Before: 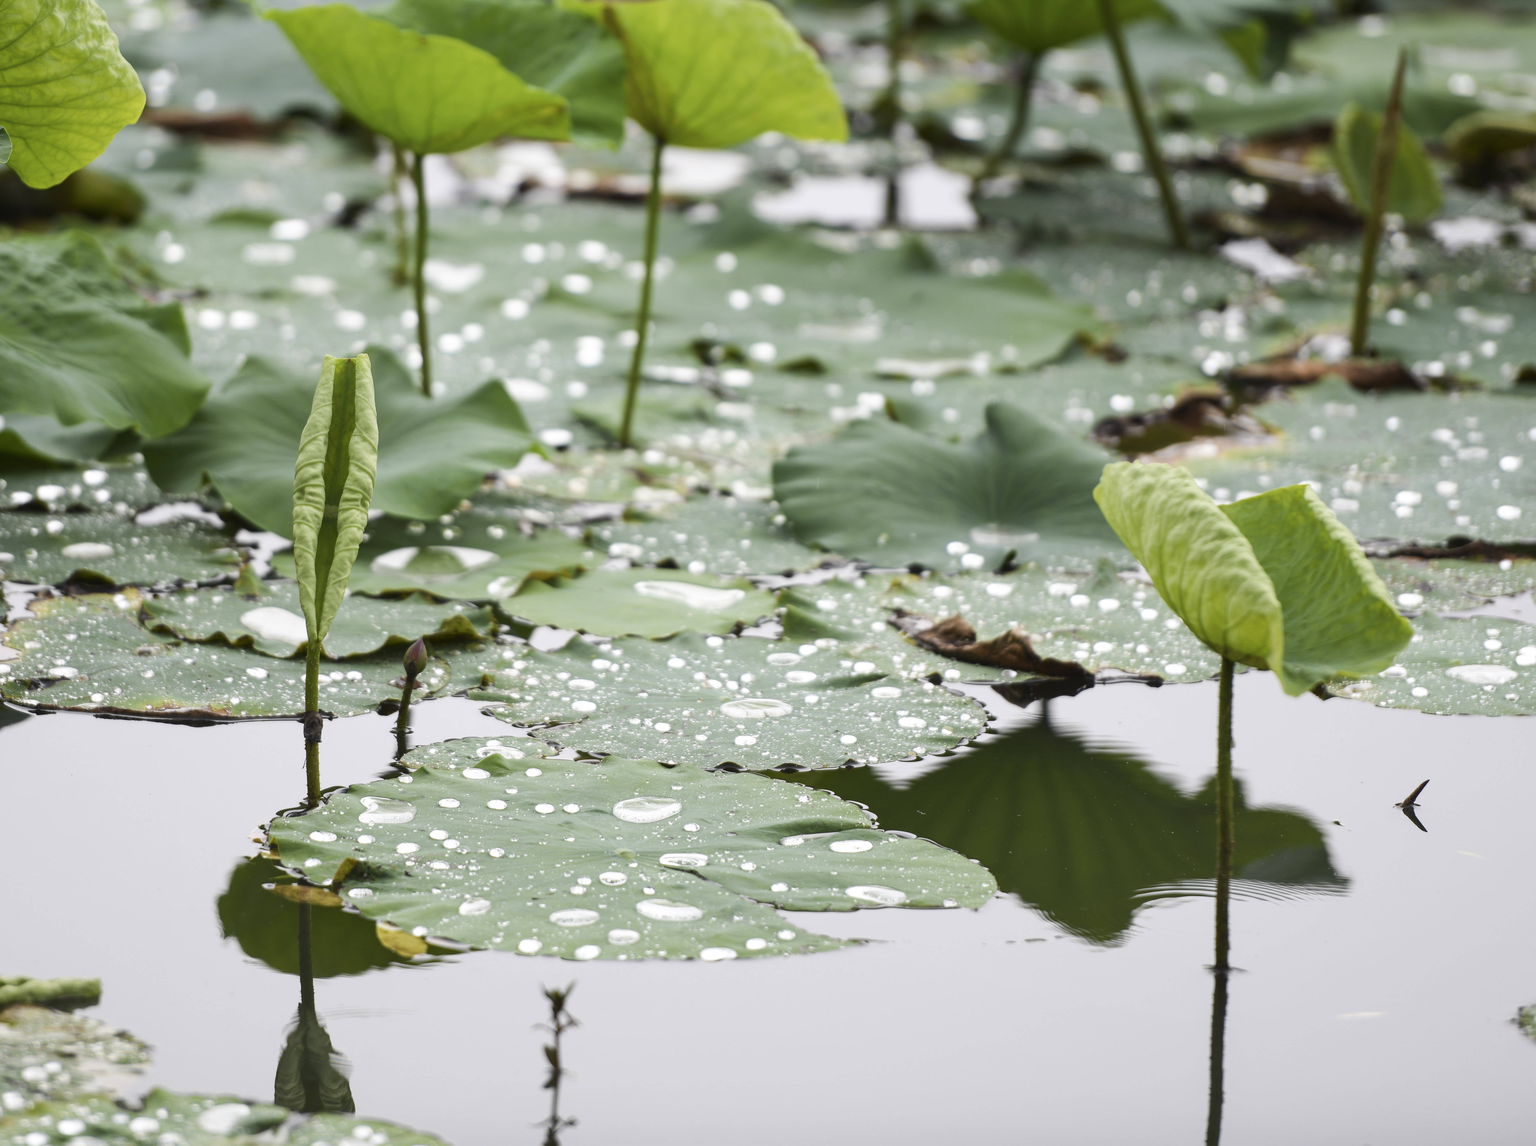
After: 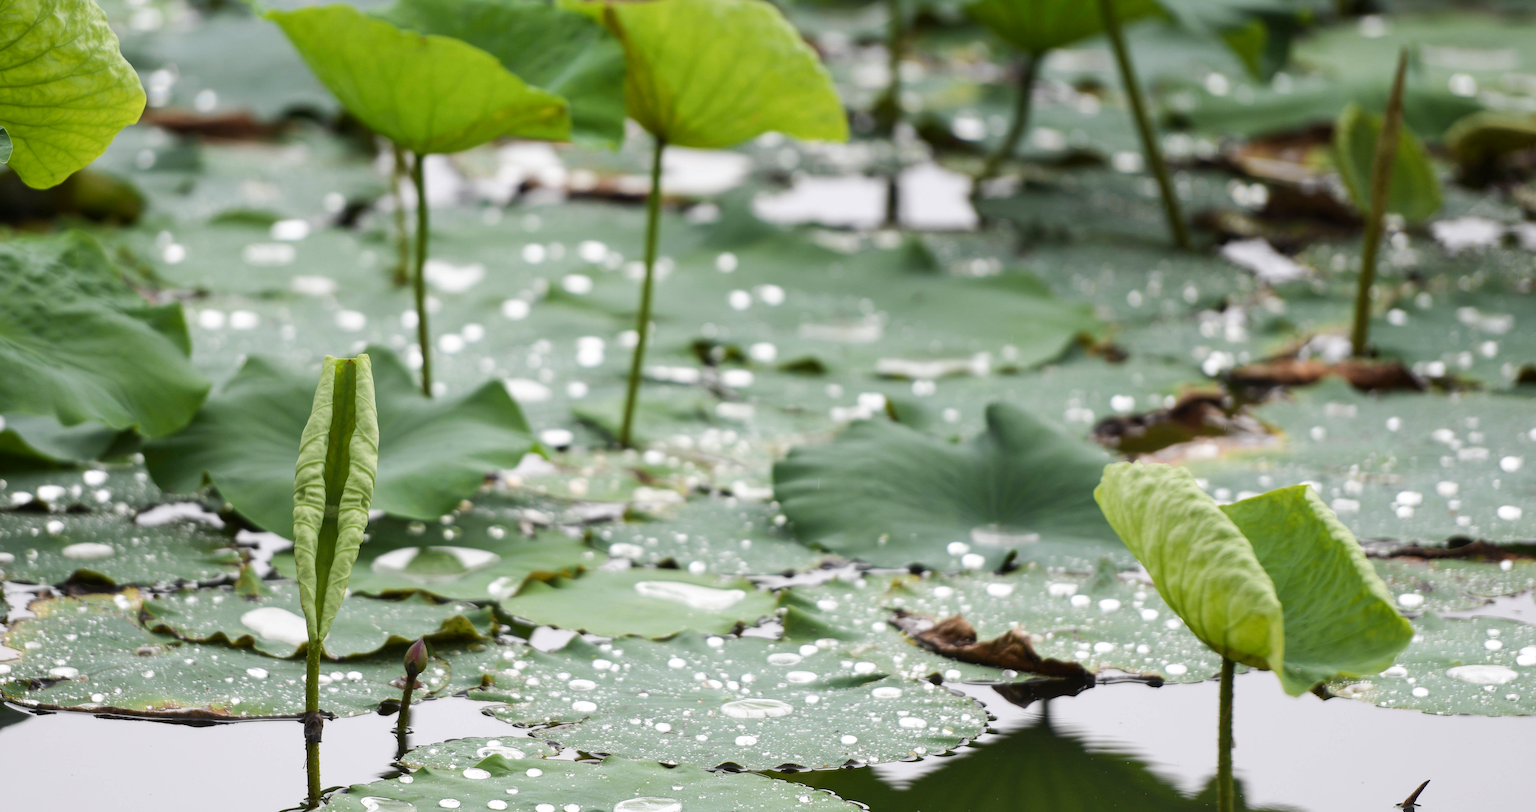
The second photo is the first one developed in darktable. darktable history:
crop: right 0%, bottom 29.083%
